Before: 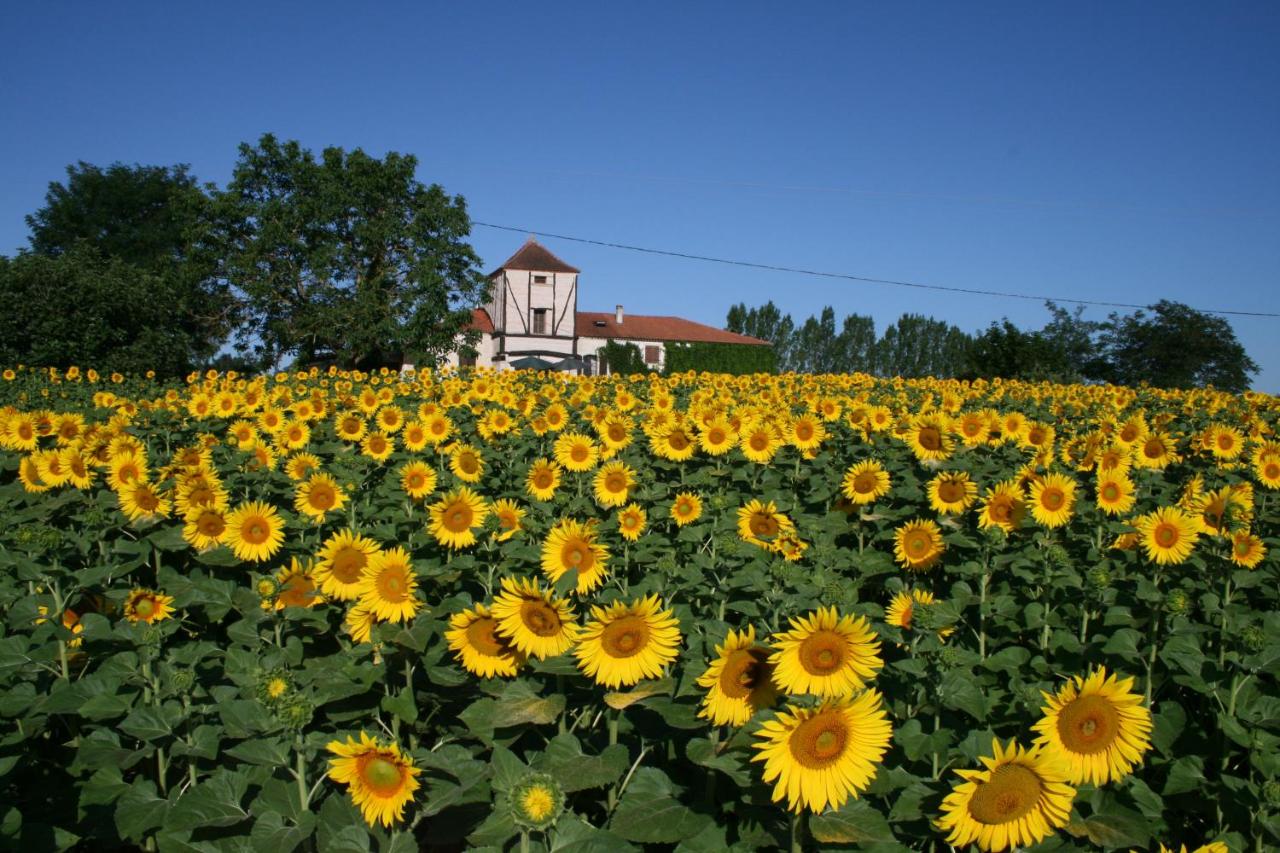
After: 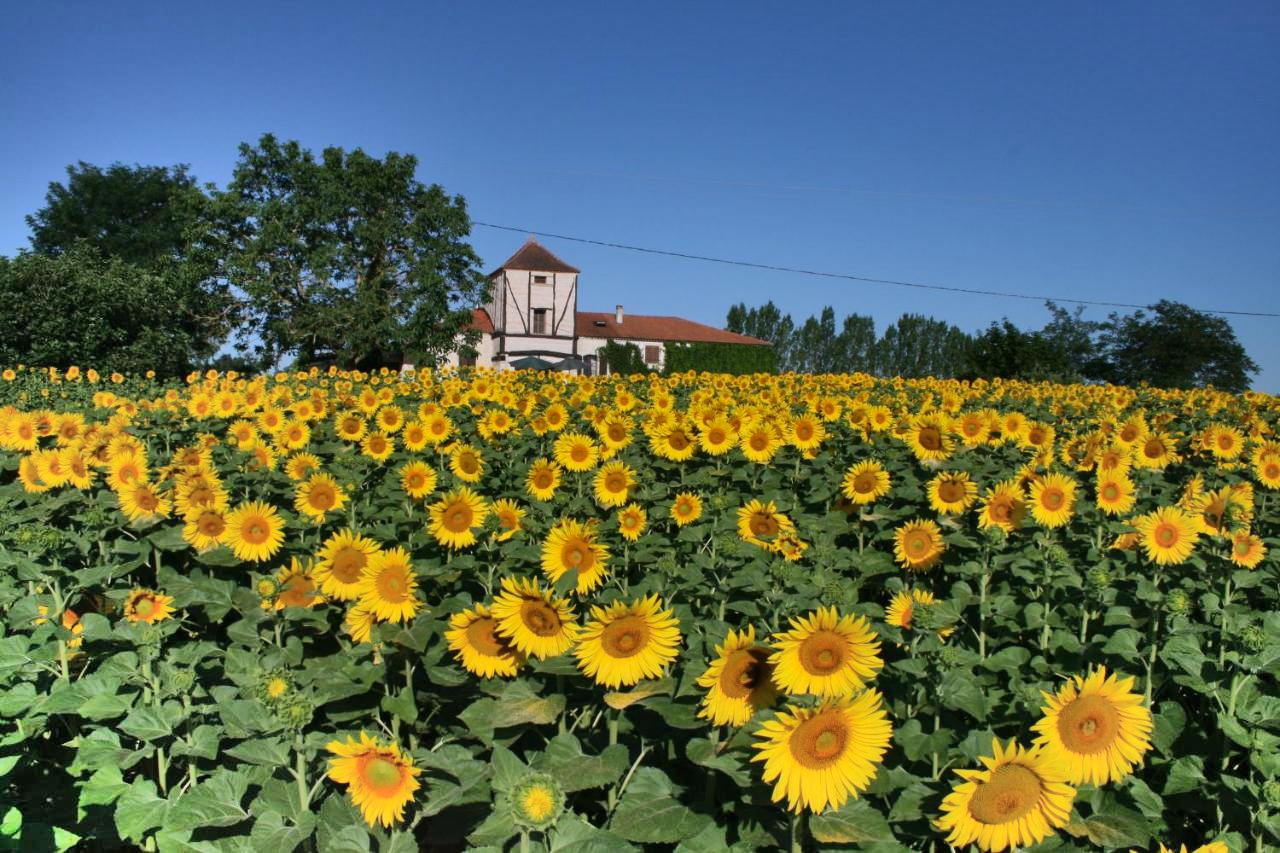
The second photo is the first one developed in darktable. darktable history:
shadows and highlights: radius 123.19, shadows 99, white point adjustment -3.17, highlights -98.62, soften with gaussian
